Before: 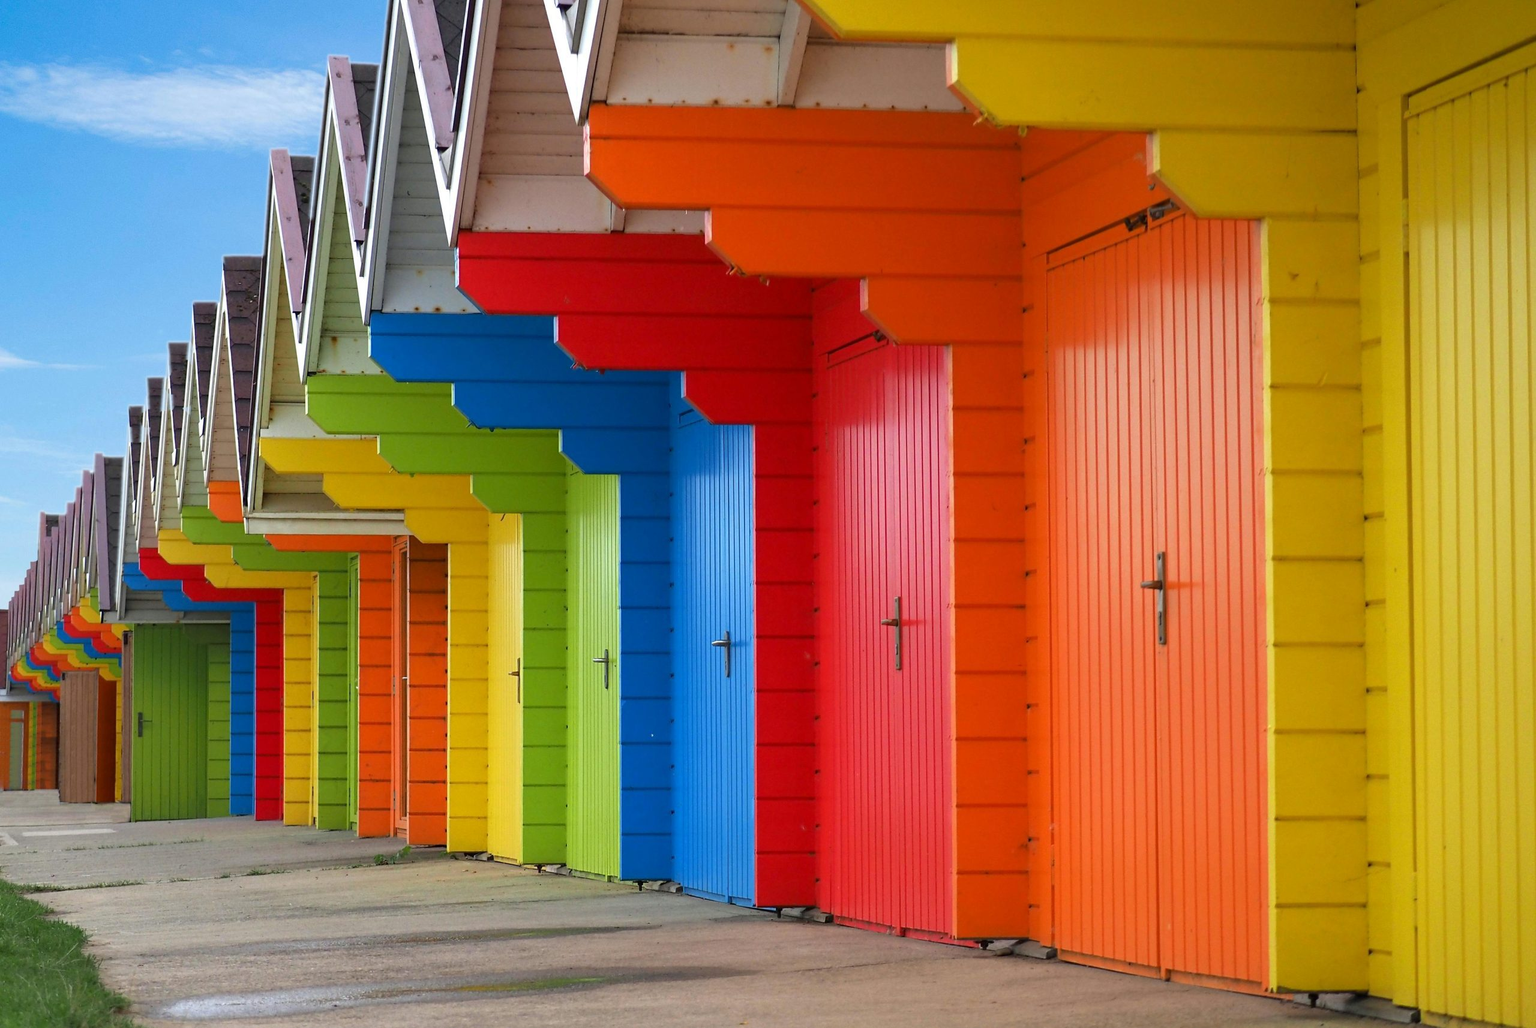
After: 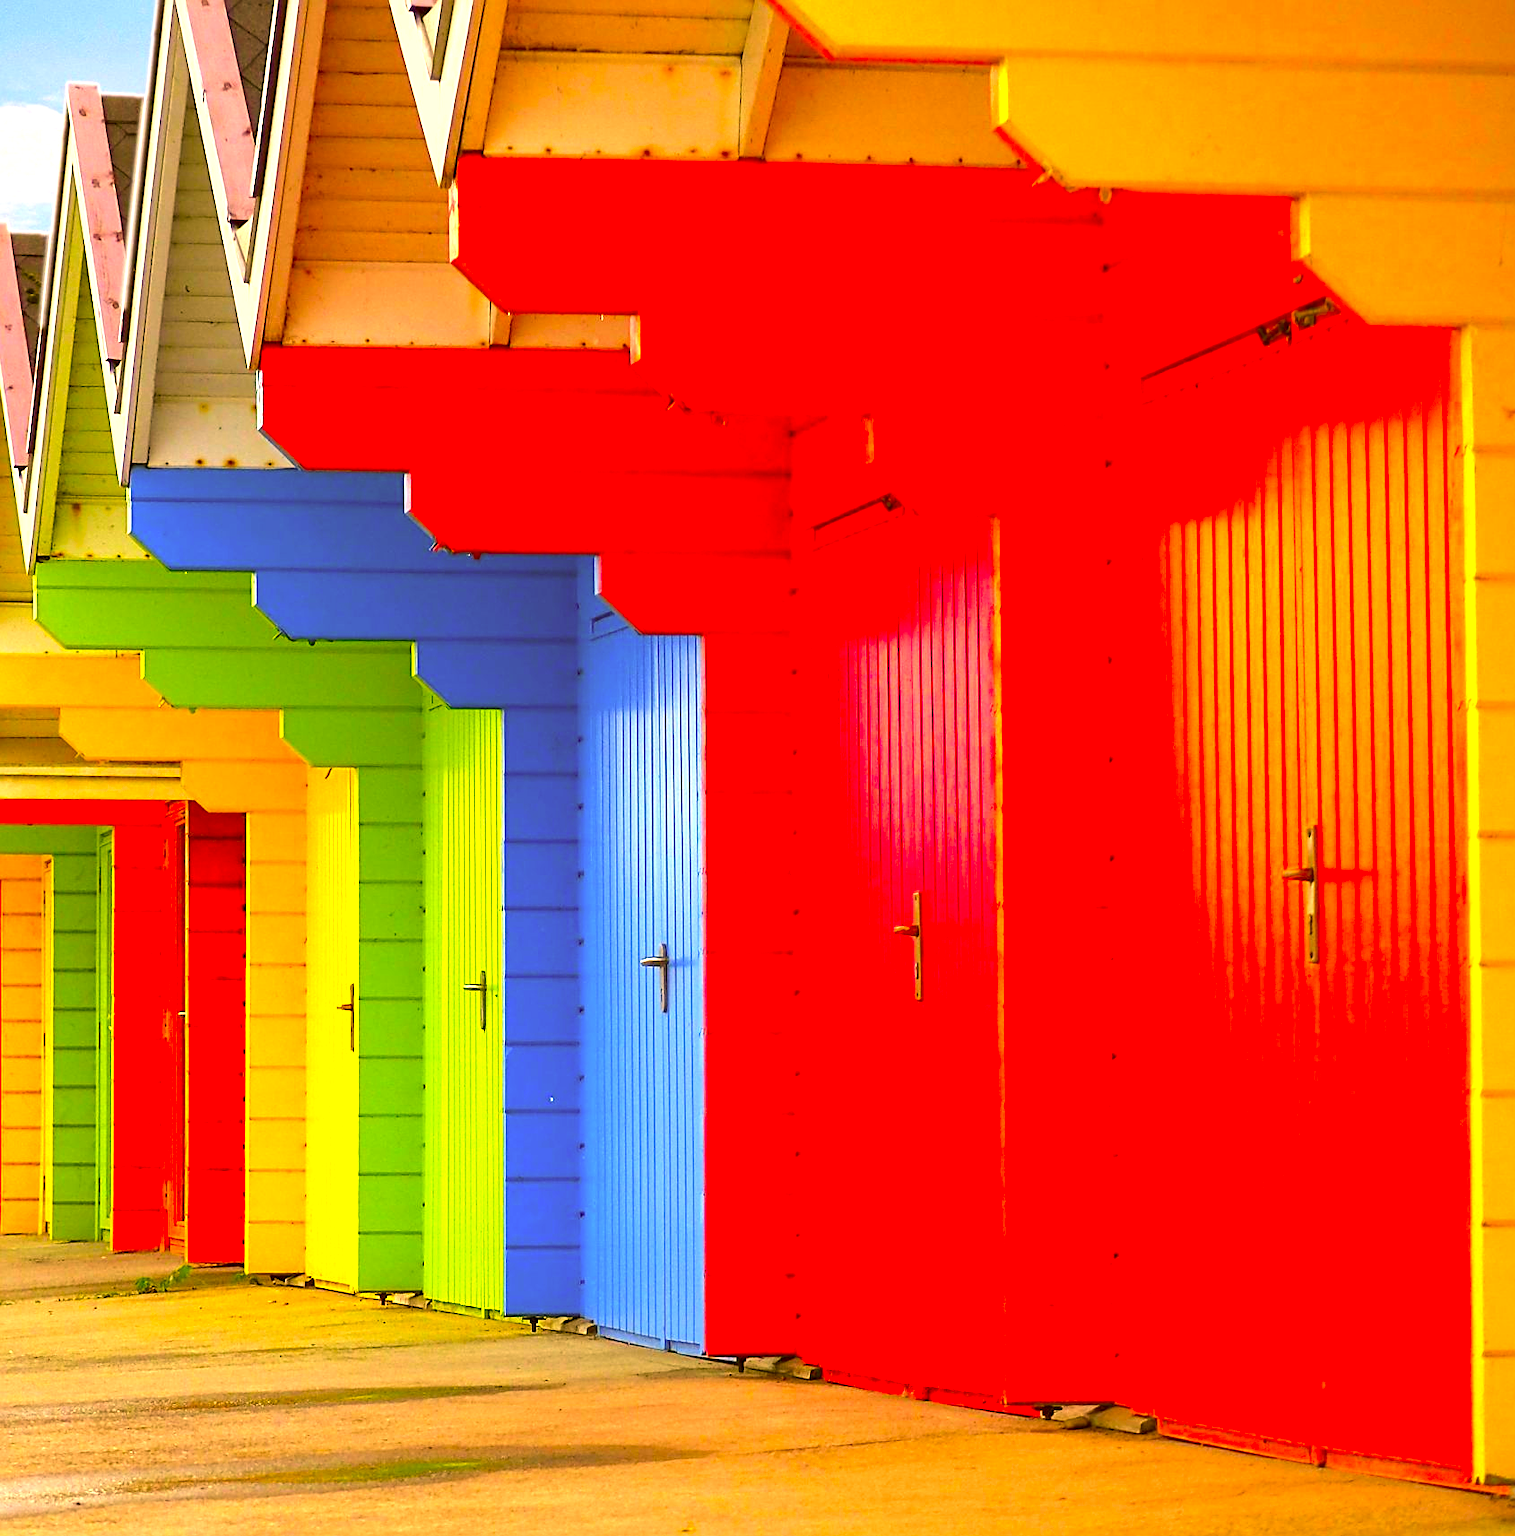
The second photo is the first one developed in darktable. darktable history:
color correction: highlights a* 10.44, highlights b* 30.04, shadows a* 2.73, shadows b* 17.51, saturation 1.72
crop and rotate: left 18.442%, right 15.508%
exposure: exposure 1 EV, compensate highlight preservation false
sharpen: on, module defaults
